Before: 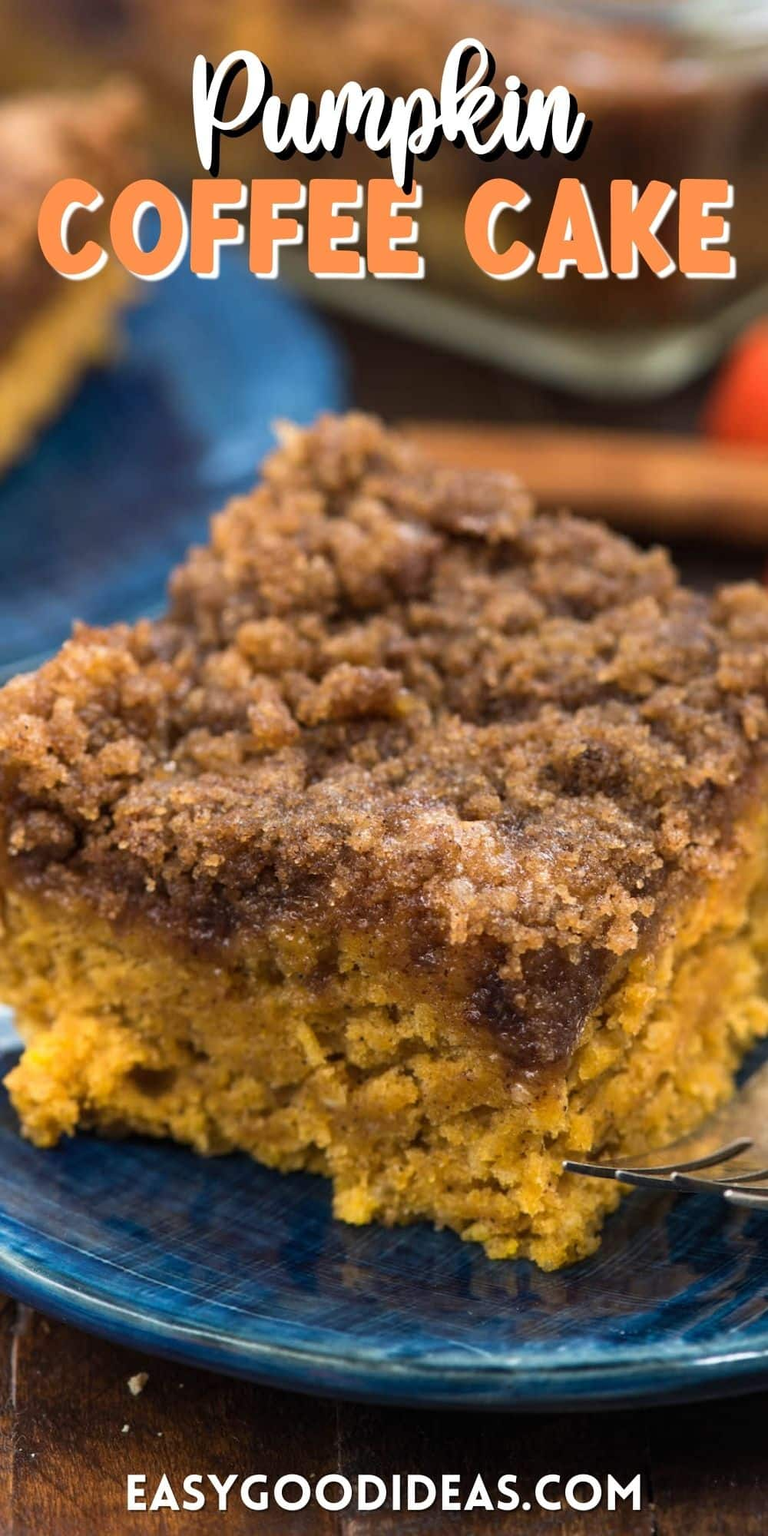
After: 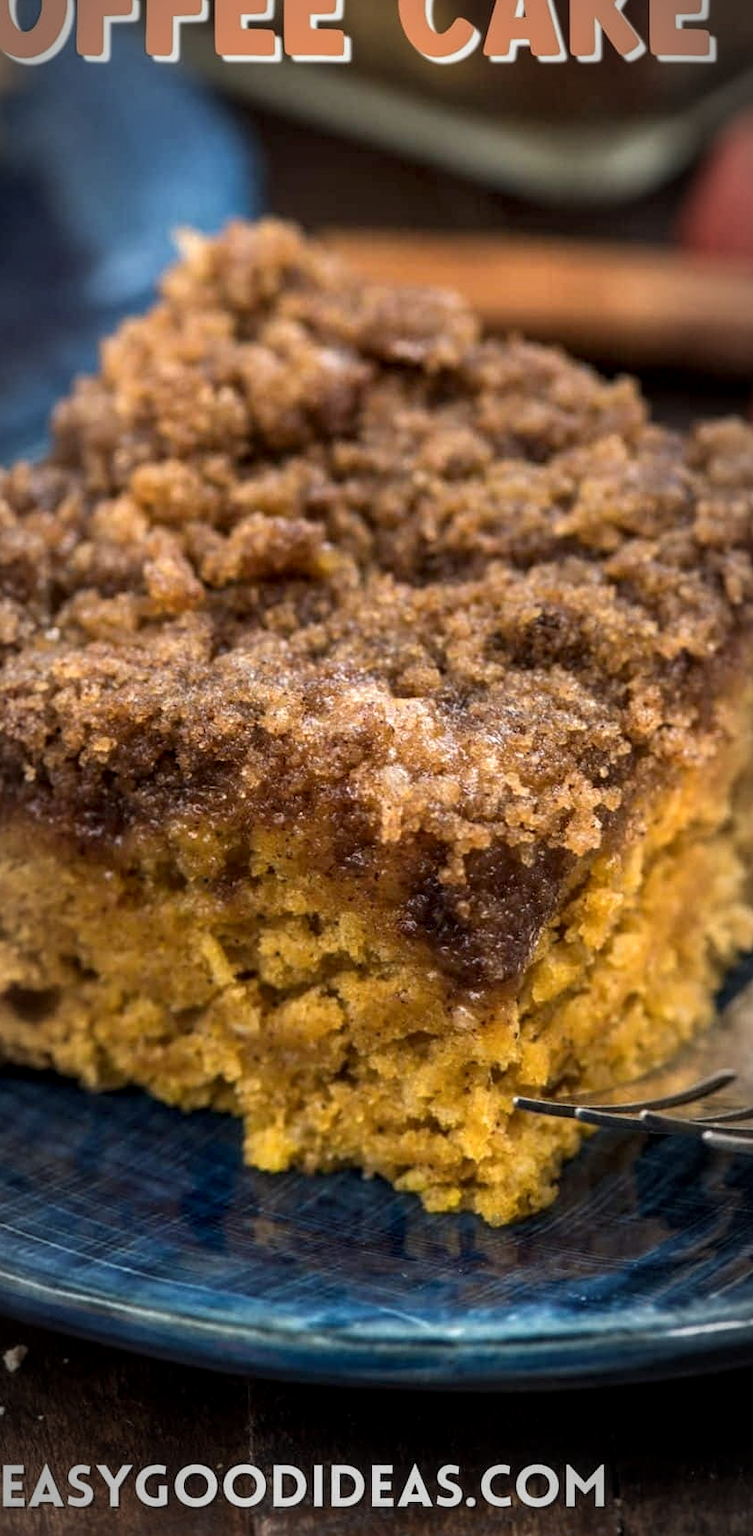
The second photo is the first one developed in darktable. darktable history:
crop: left 16.324%, top 14.749%
vignetting: brightness -0.575, automatic ratio true
local contrast: detail 130%
